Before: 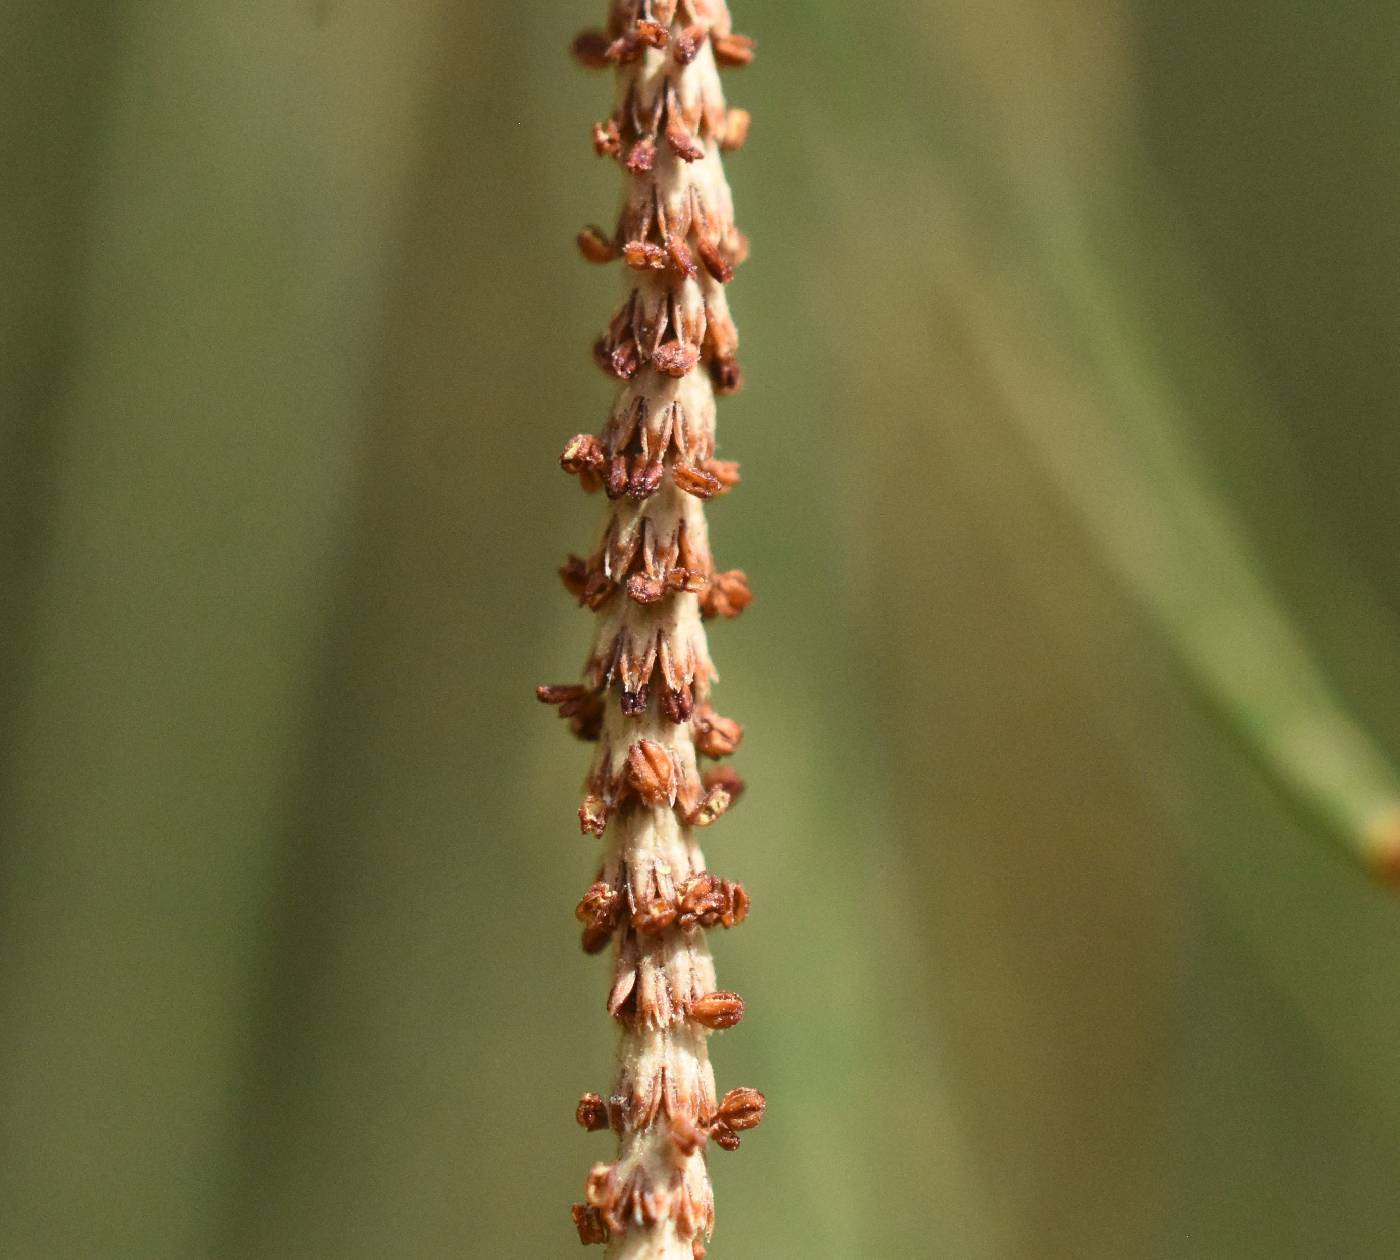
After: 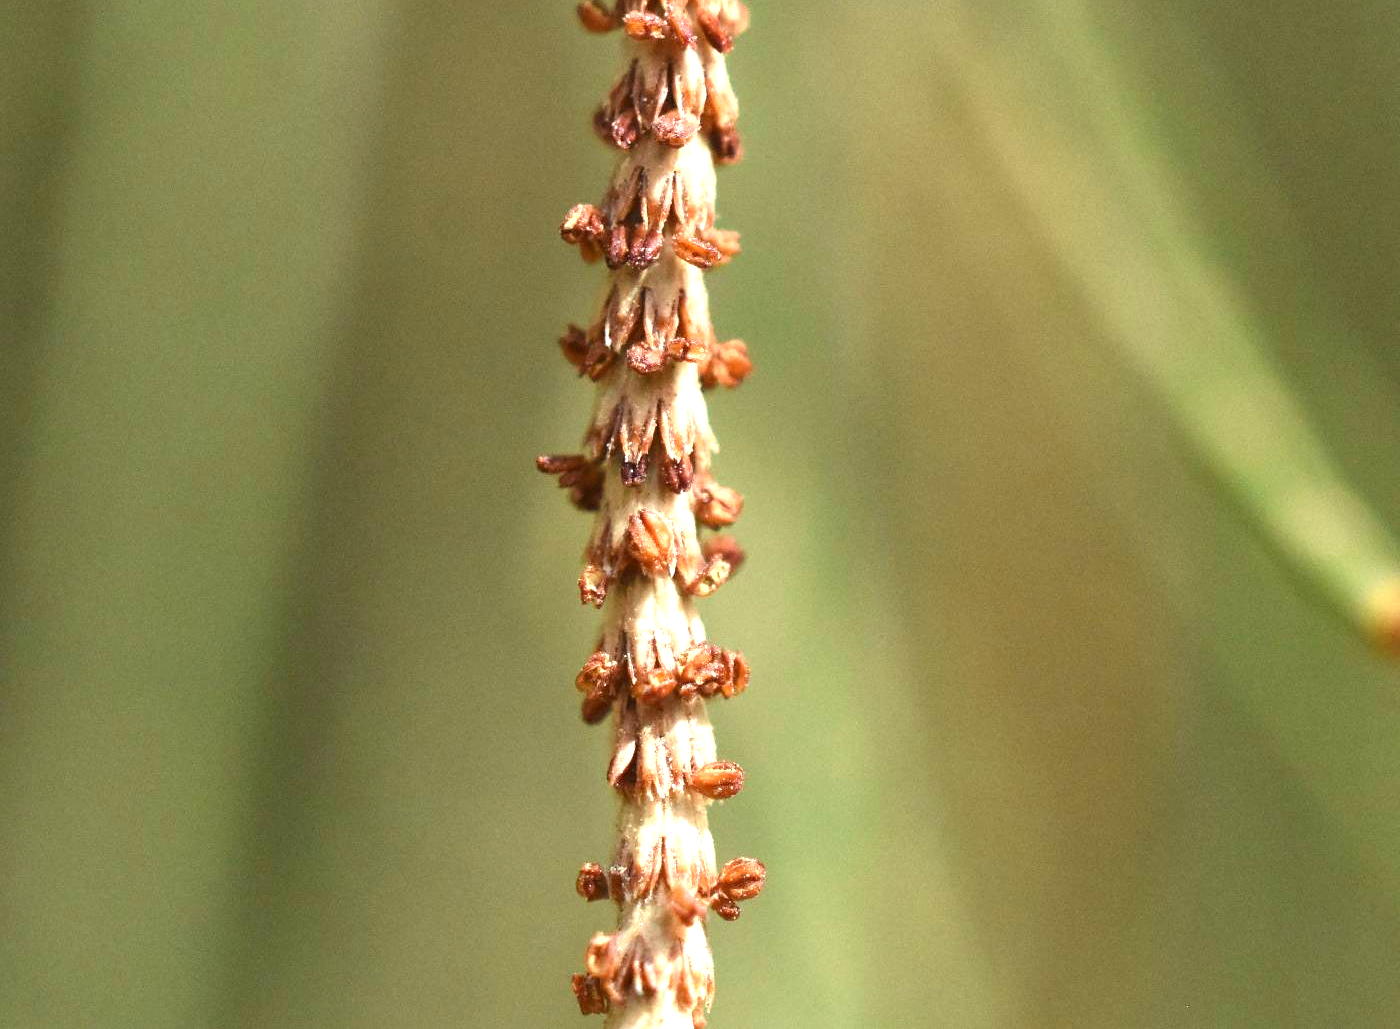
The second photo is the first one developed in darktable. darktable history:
crop and rotate: top 18.308%
exposure: black level correction 0, exposure 0.876 EV, compensate highlight preservation false
